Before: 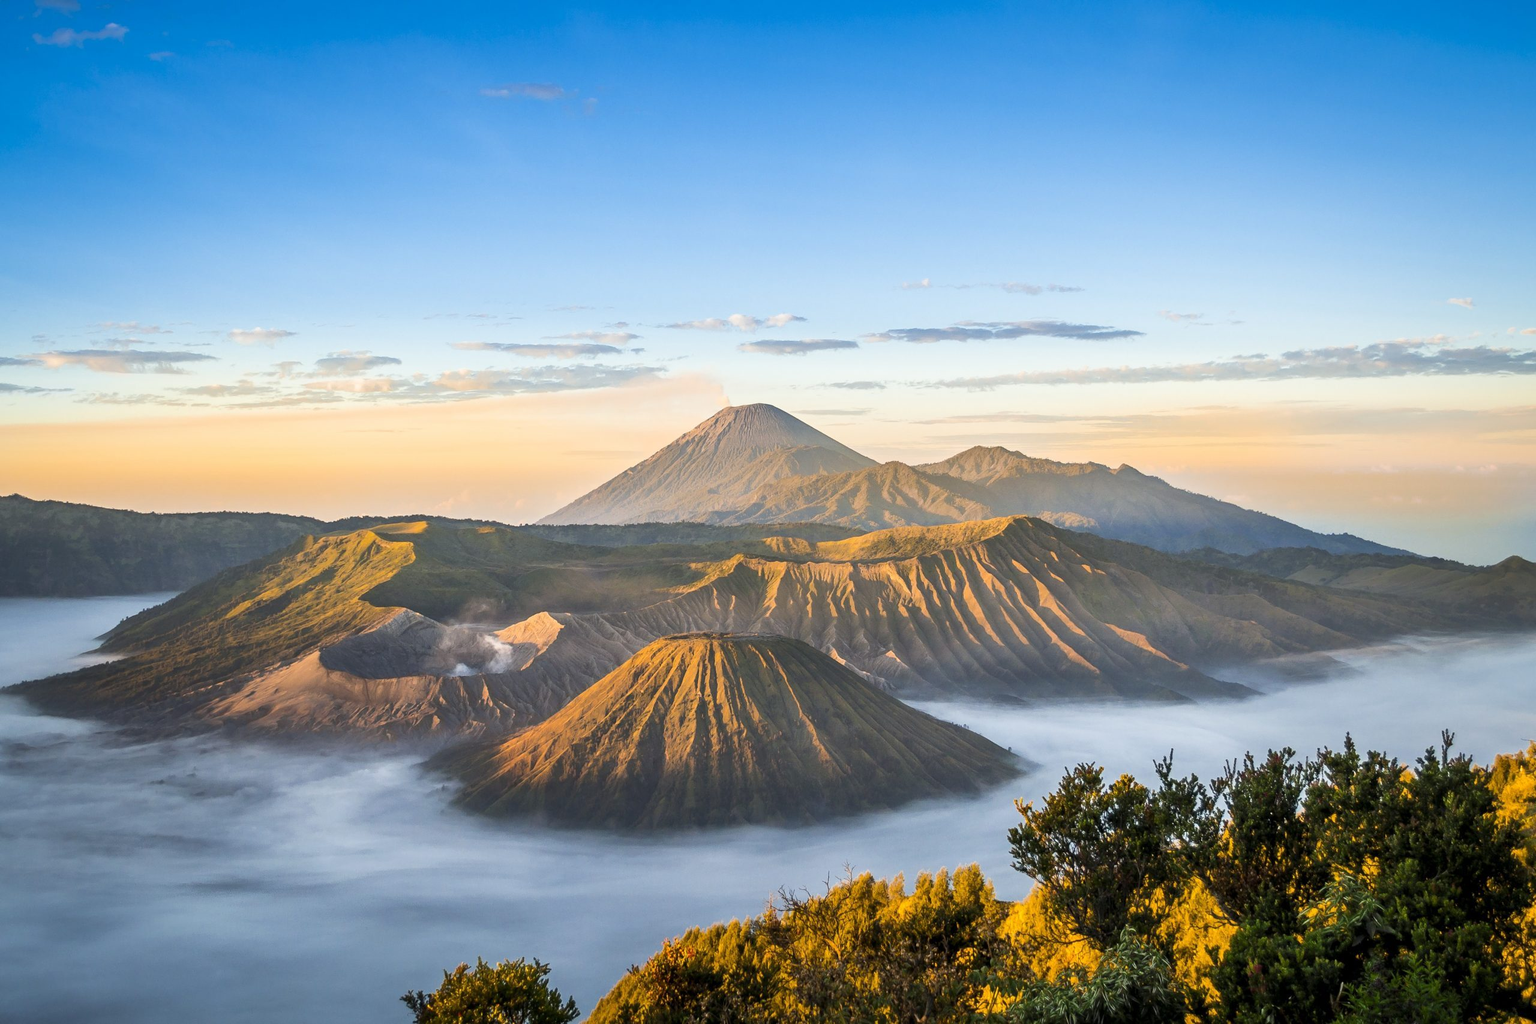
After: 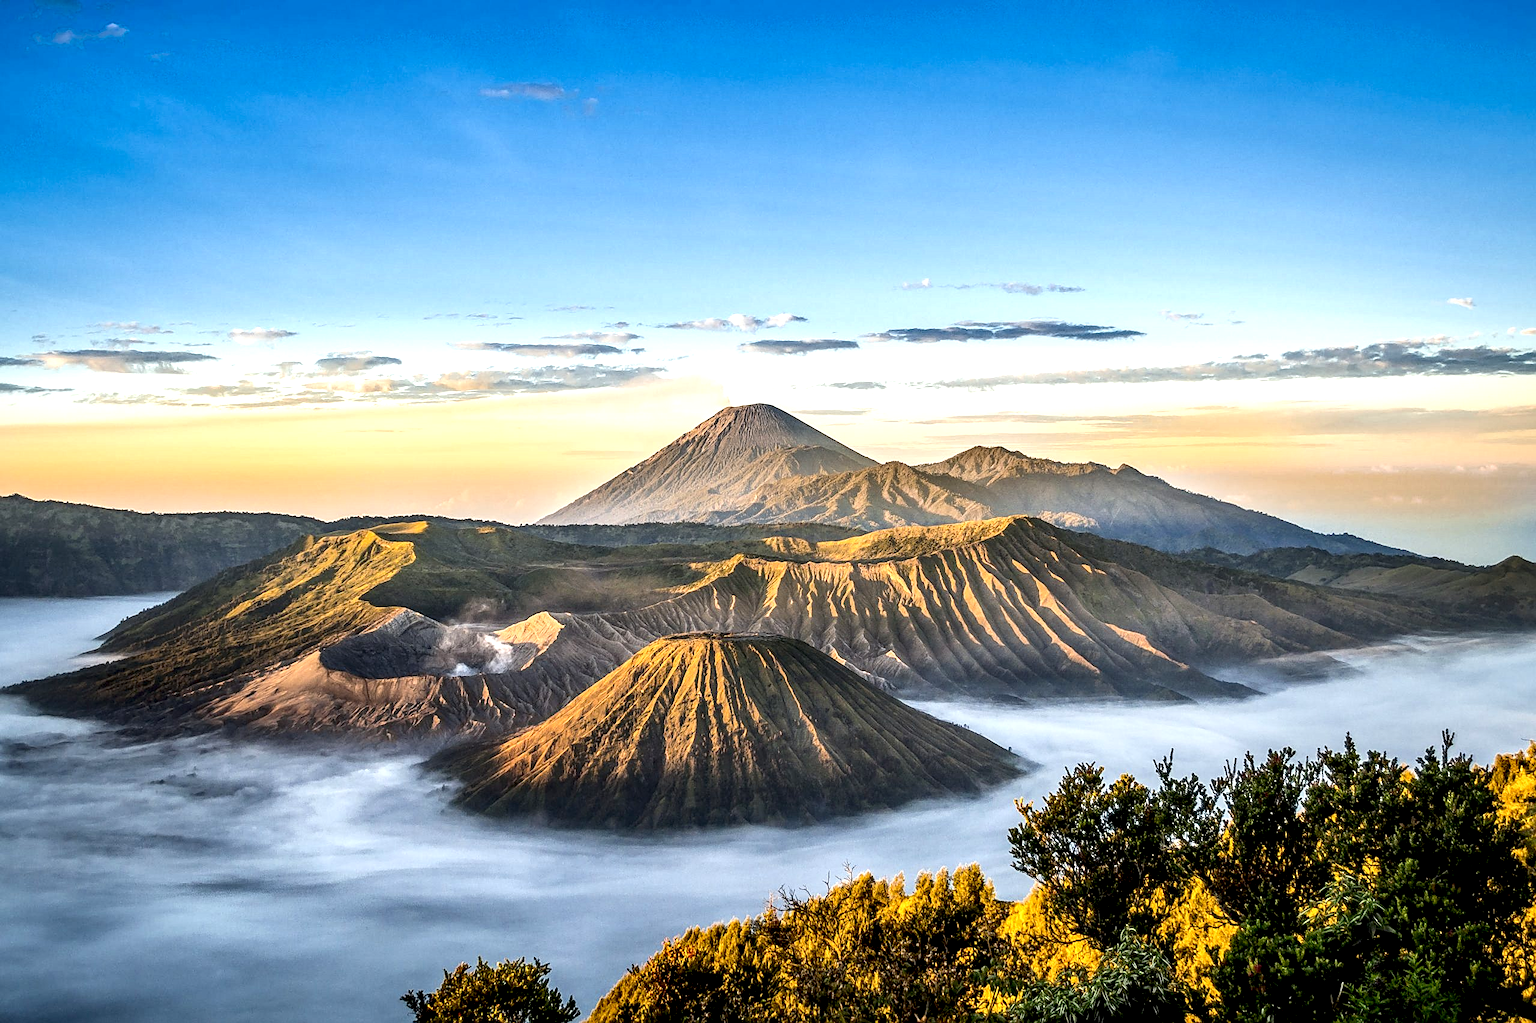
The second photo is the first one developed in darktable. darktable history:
shadows and highlights: shadows 13.77, white point adjustment 1.16, soften with gaussian
exposure: black level correction 0.009, exposure 0.109 EV, compensate exposure bias true, compensate highlight preservation false
contrast brightness saturation: contrast 0.146, brightness -0.014, saturation 0.096
sharpen: on, module defaults
local contrast: highlights 77%, shadows 56%, detail 174%, midtone range 0.423
